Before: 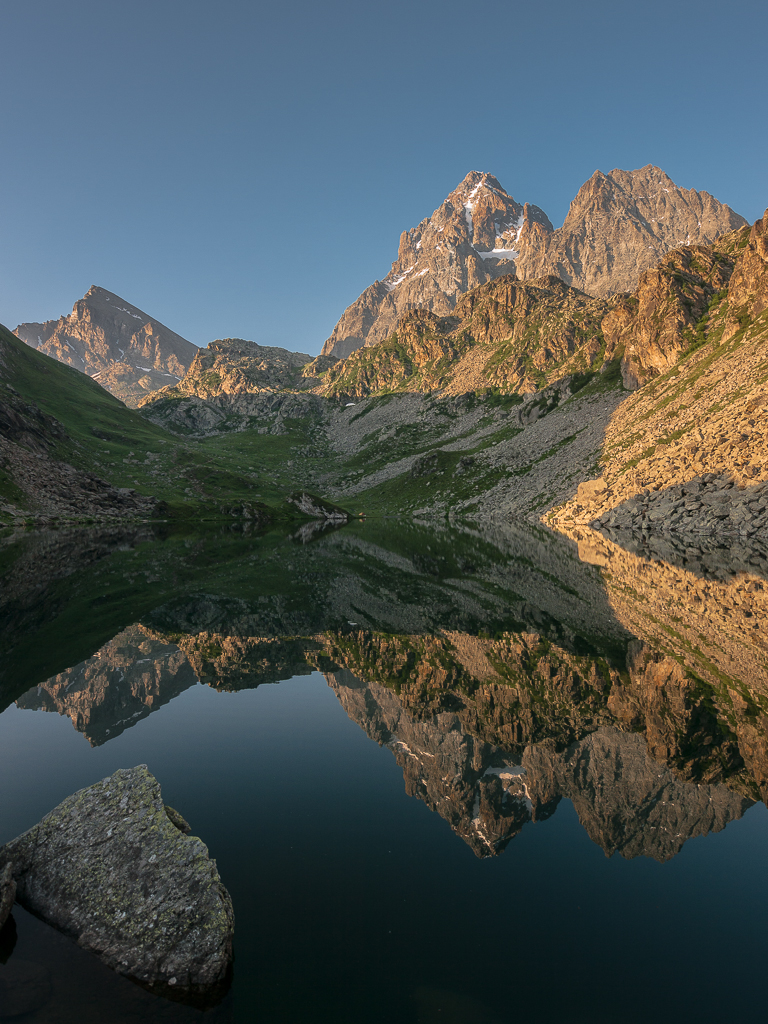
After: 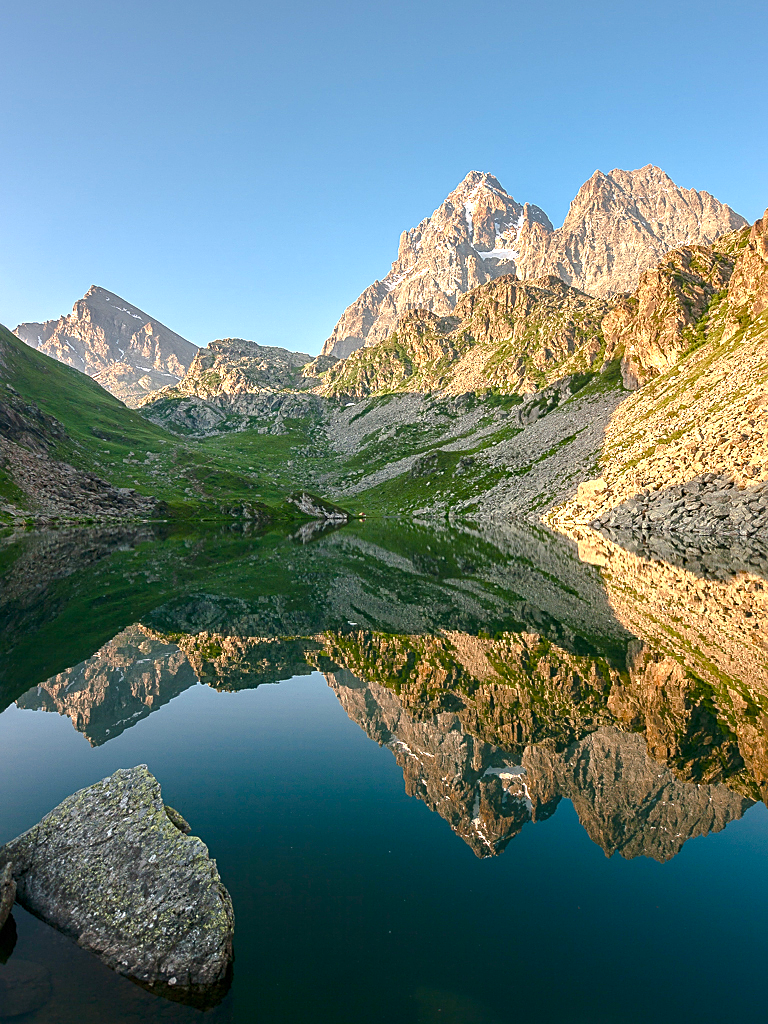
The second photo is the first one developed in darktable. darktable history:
sharpen: on, module defaults
color balance rgb: linear chroma grading › global chroma 15.4%, perceptual saturation grading › global saturation 25.555%, perceptual saturation grading › highlights -50.531%, perceptual saturation grading › shadows 31.13%, global vibrance 20%
exposure: black level correction 0, exposure 1.189 EV, compensate highlight preservation false
contrast equalizer: octaves 7, y [[0.515 ×6], [0.507 ×6], [0.425 ×6], [0 ×6], [0 ×6]], mix 0.312
